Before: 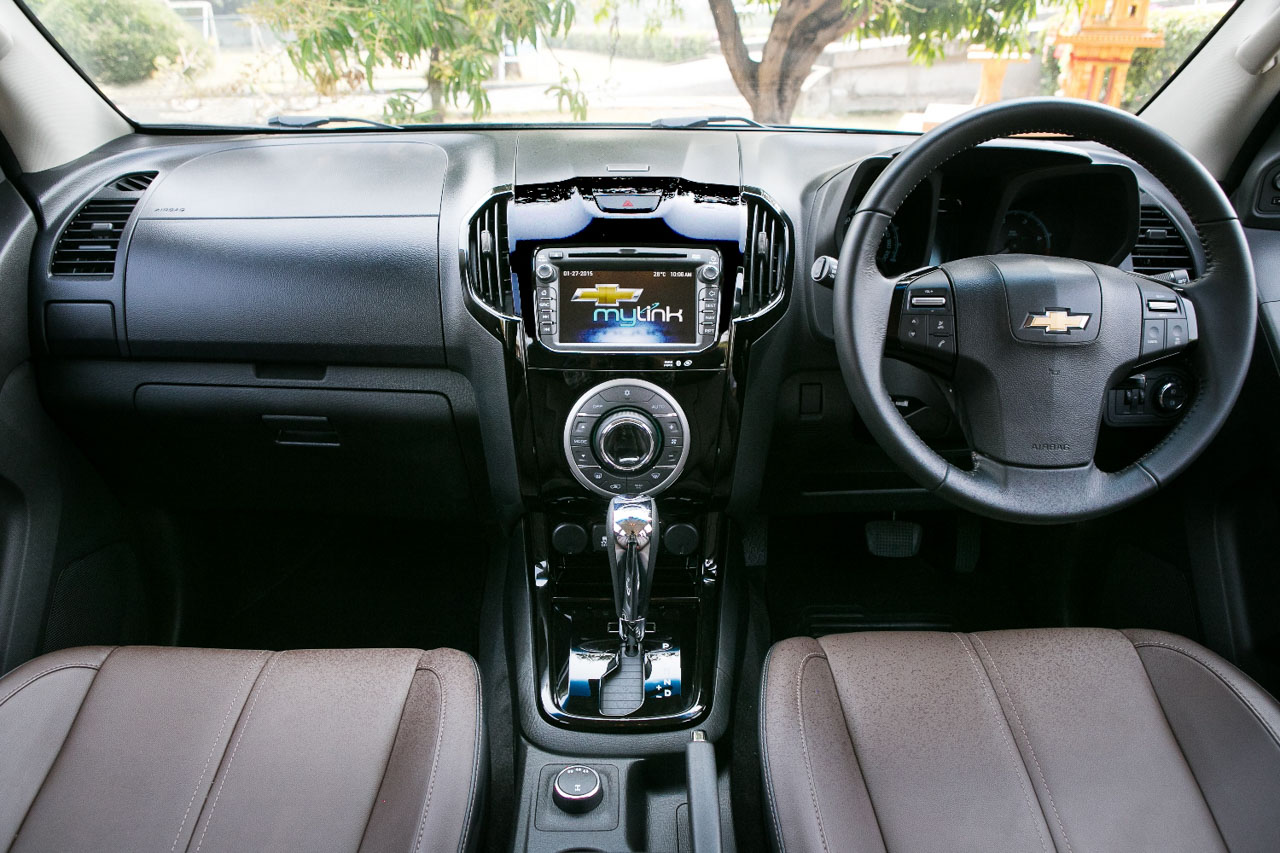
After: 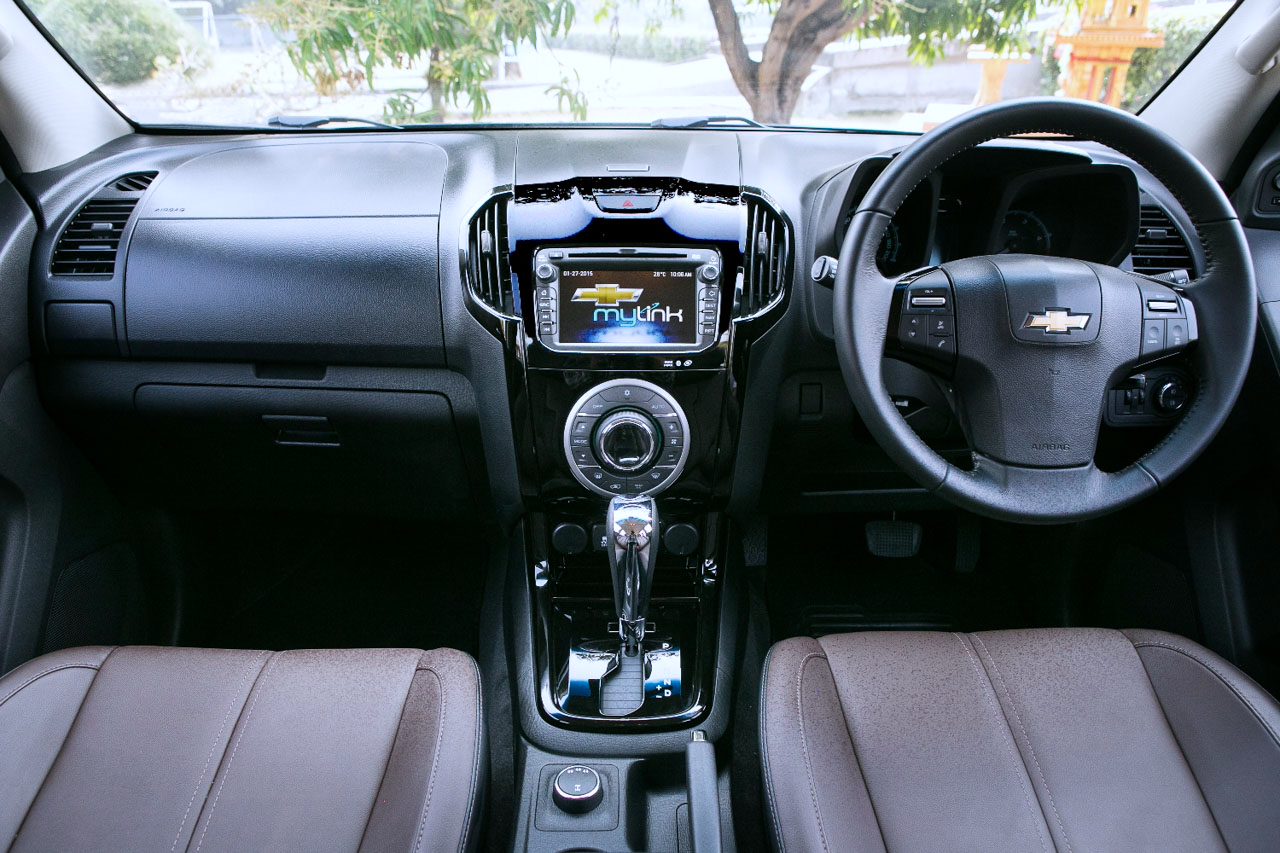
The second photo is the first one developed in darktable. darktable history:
color calibration: illuminant as shot in camera, x 0.366, y 0.378, temperature 4422.91 K, saturation algorithm version 1 (2020)
